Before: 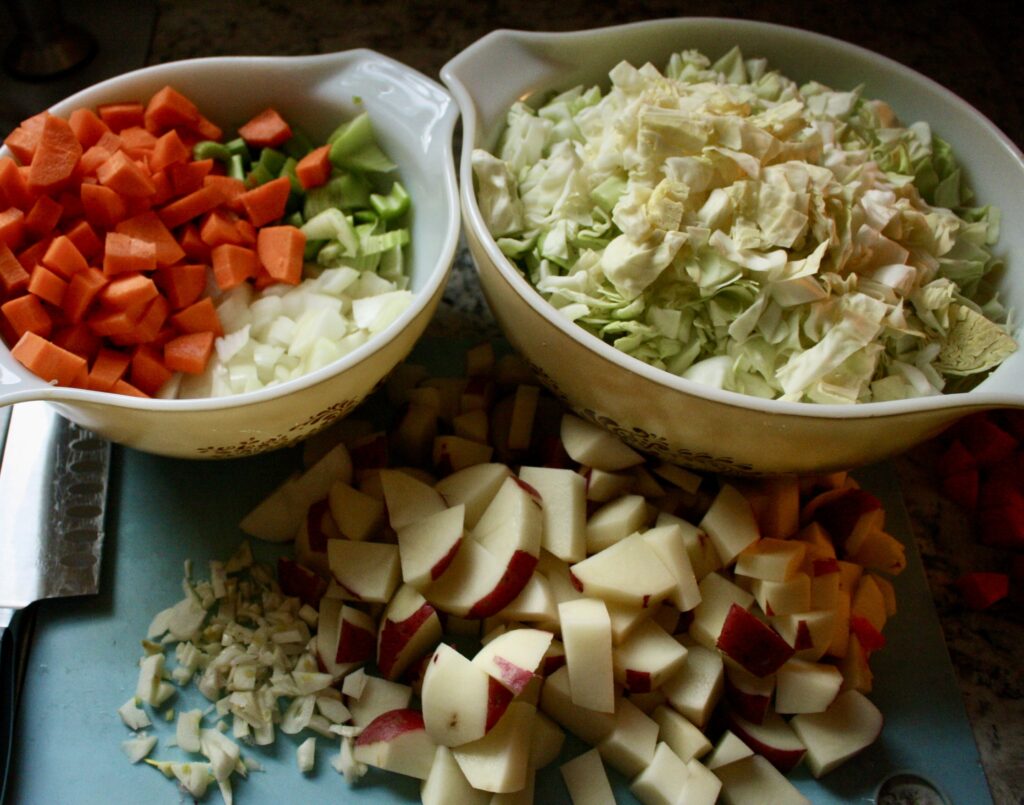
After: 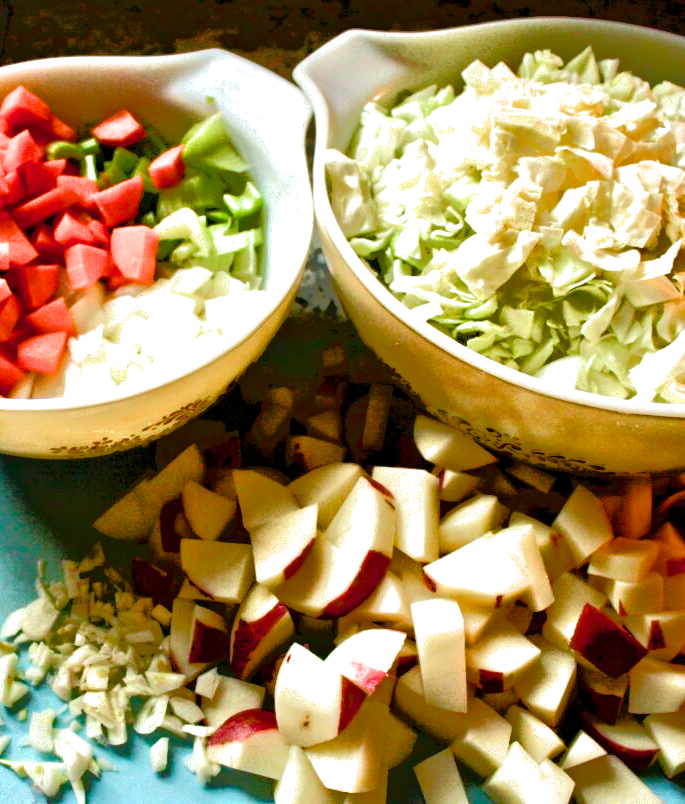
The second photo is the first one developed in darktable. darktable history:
crop and rotate: left 14.423%, right 18.664%
exposure: black level correction 0, exposure 1.2 EV, compensate highlight preservation false
filmic rgb: middle gray luminance 18.27%, black relative exposure -11.52 EV, white relative exposure 2.55 EV, threshold 3.05 EV, target black luminance 0%, hardness 8.38, latitude 98.45%, contrast 1.082, shadows ↔ highlights balance 0.293%, iterations of high-quality reconstruction 0, enable highlight reconstruction true
color balance rgb: perceptual saturation grading › global saturation 20%, perceptual saturation grading › highlights -50.475%, perceptual saturation grading › shadows 30.27%, perceptual brilliance grading › global brilliance 11.621%, global vibrance 20%
tone equalizer: -7 EV -0.657 EV, -6 EV 1.01 EV, -5 EV -0.443 EV, -4 EV 0.44 EV, -3 EV 0.422 EV, -2 EV 0.169 EV, -1 EV -0.148 EV, +0 EV -0.387 EV
